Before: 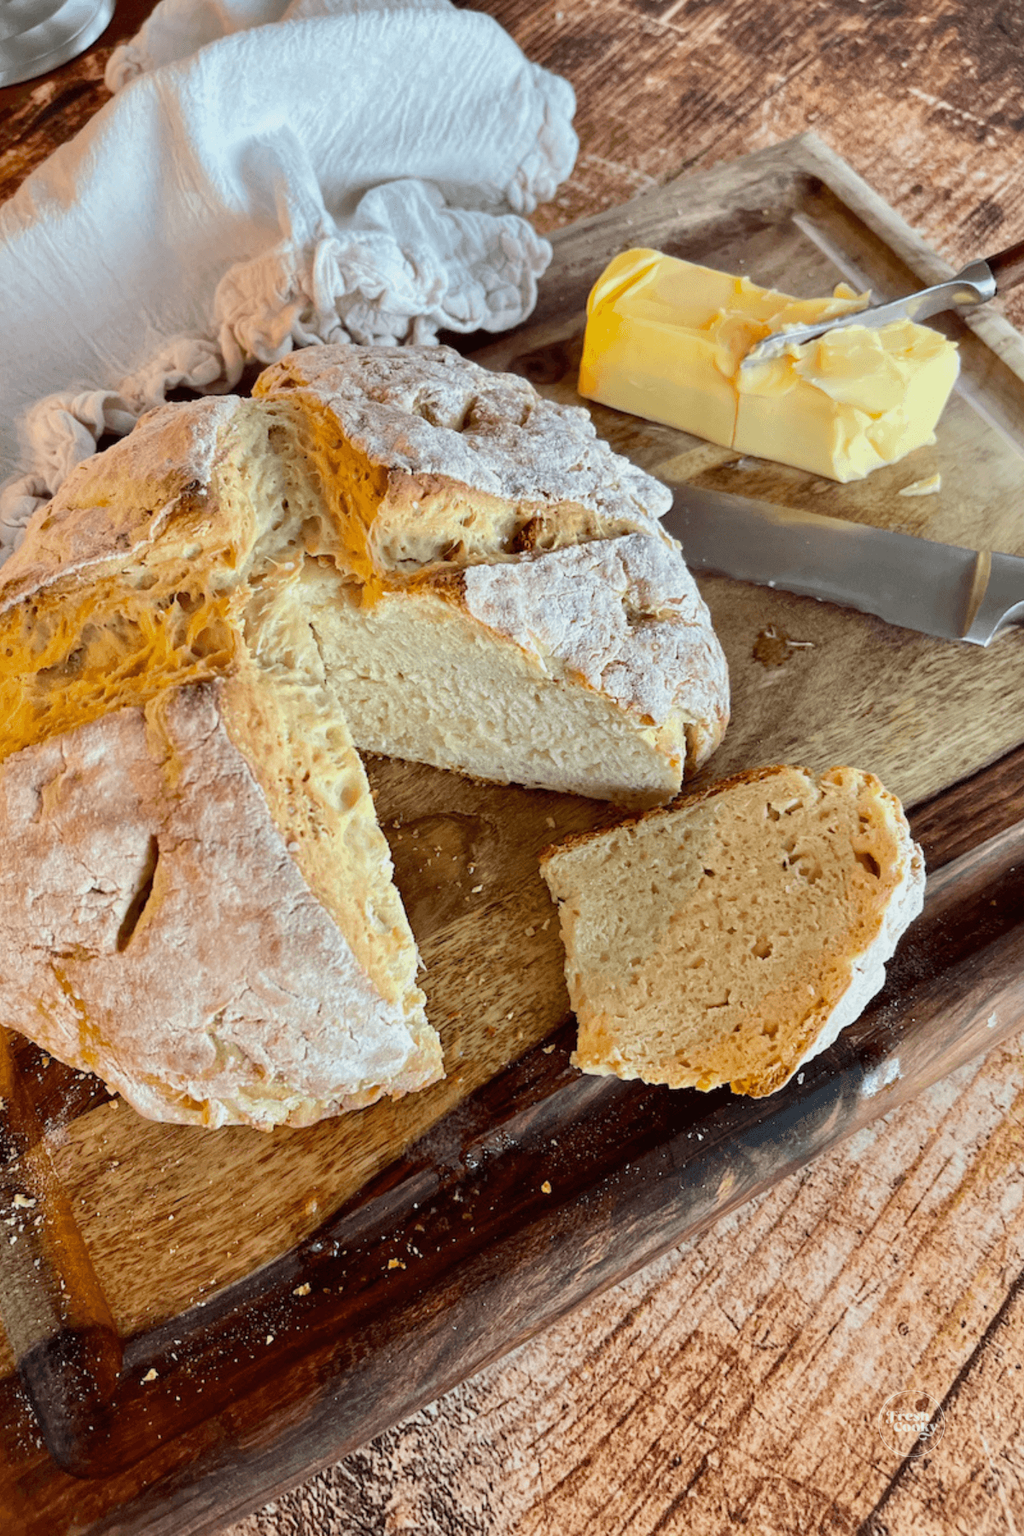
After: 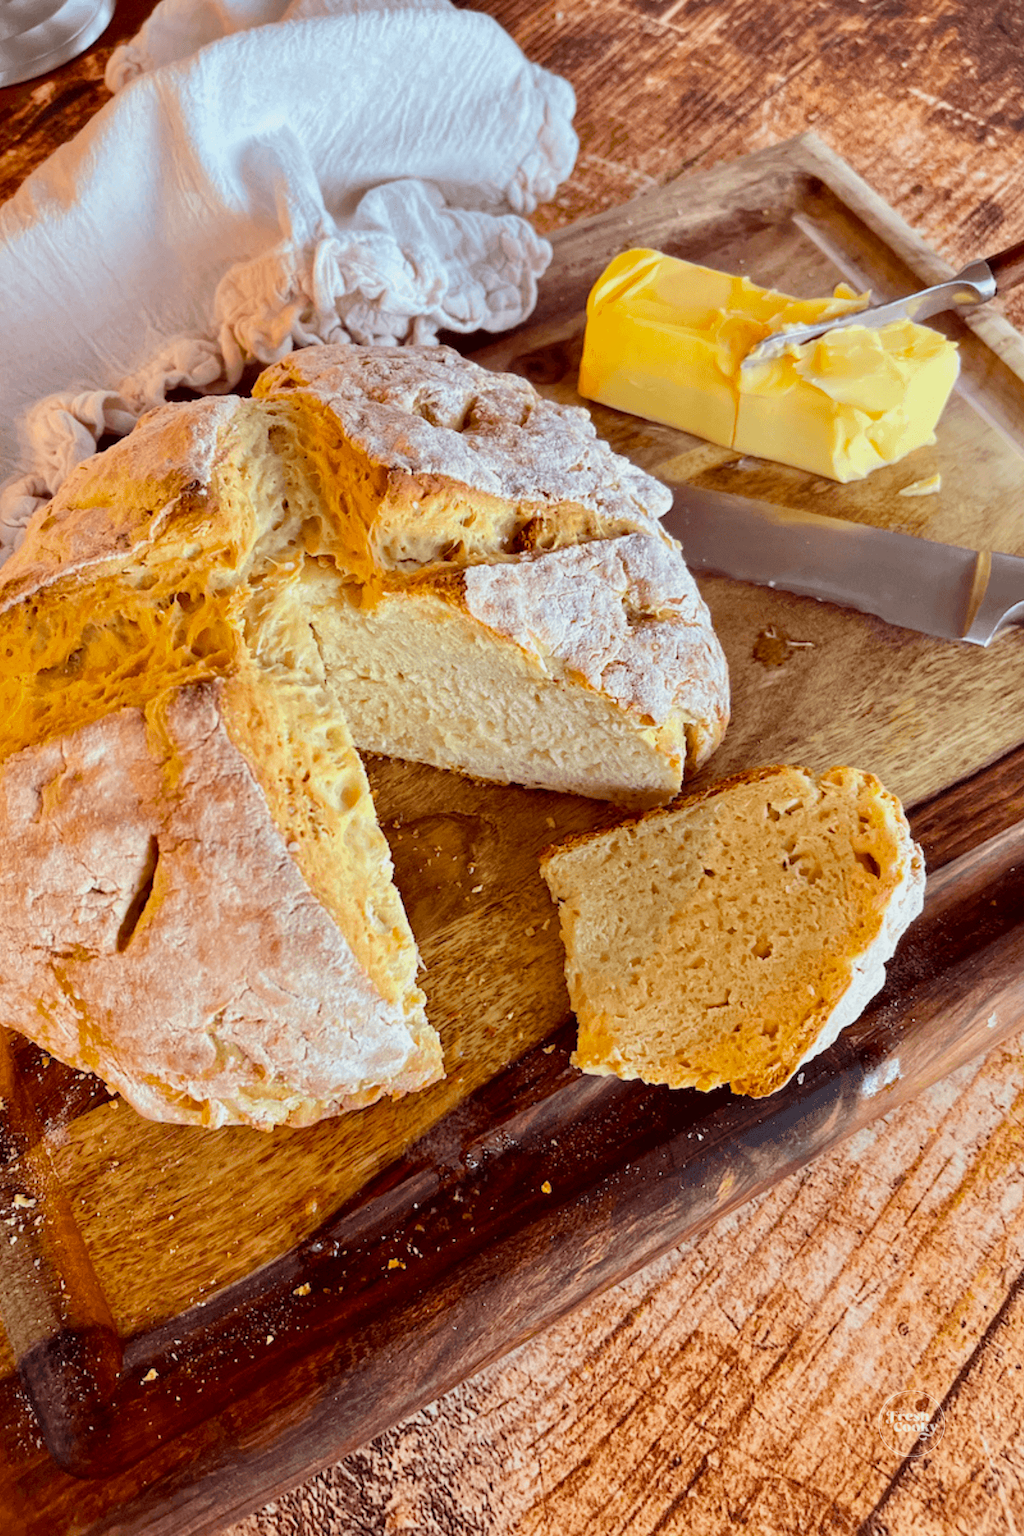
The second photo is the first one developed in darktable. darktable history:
rgb levels: mode RGB, independent channels, levels [[0, 0.474, 1], [0, 0.5, 1], [0, 0.5, 1]]
color balance rgb: perceptual saturation grading › global saturation 25%, global vibrance 20%
